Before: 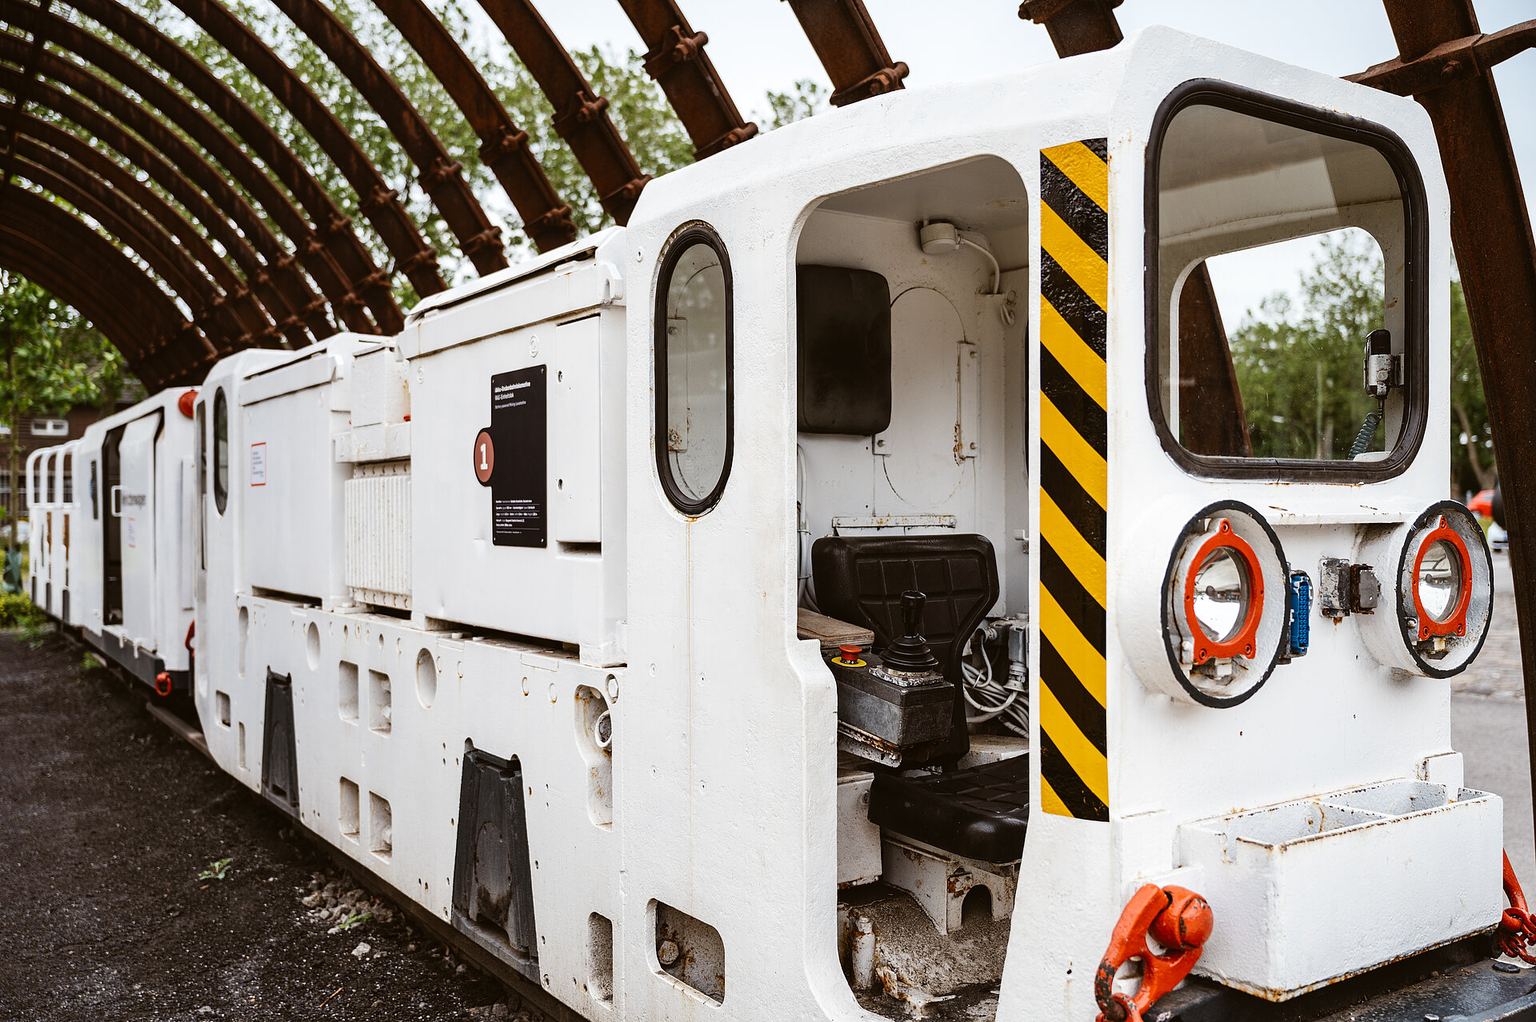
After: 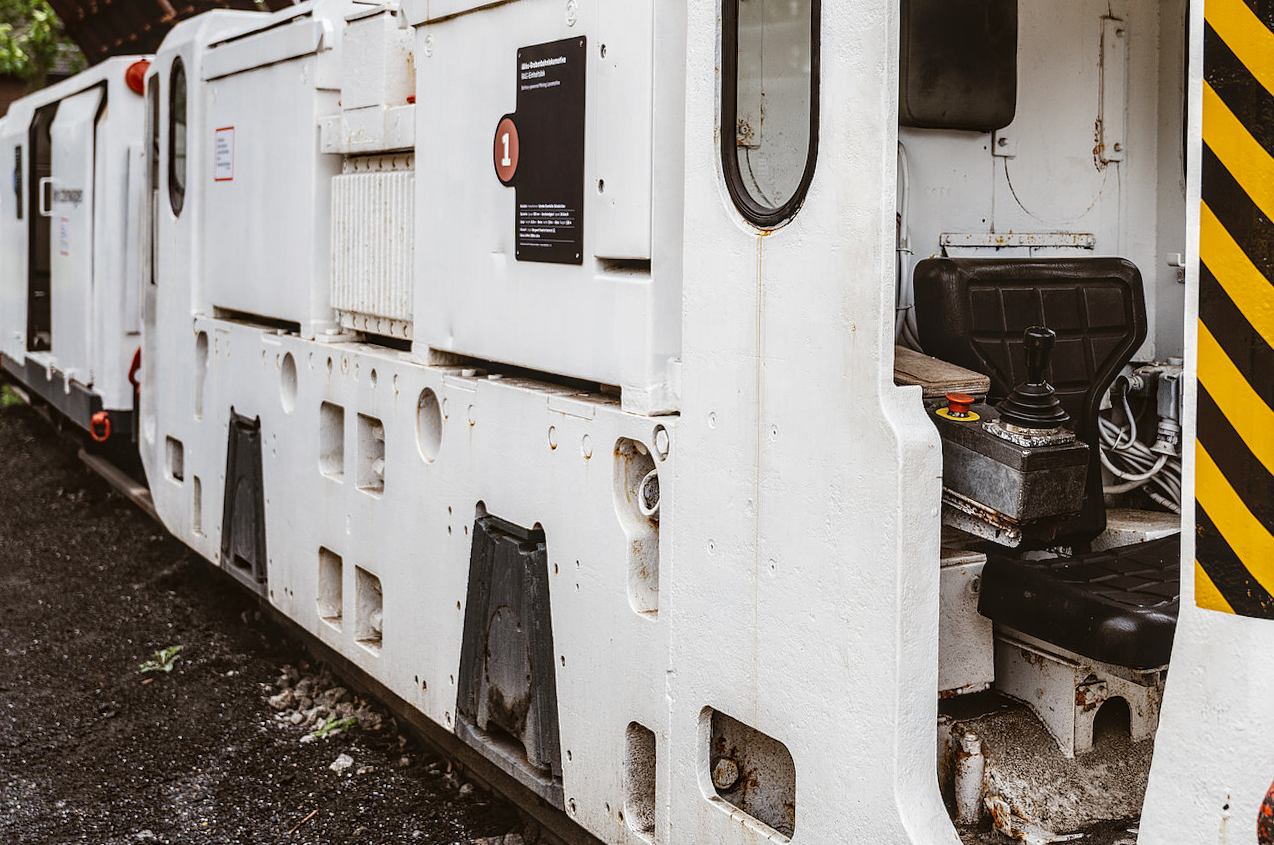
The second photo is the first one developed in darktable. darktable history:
crop and rotate: angle -1.05°, left 4.019%, top 32.07%, right 27.797%
local contrast: on, module defaults
